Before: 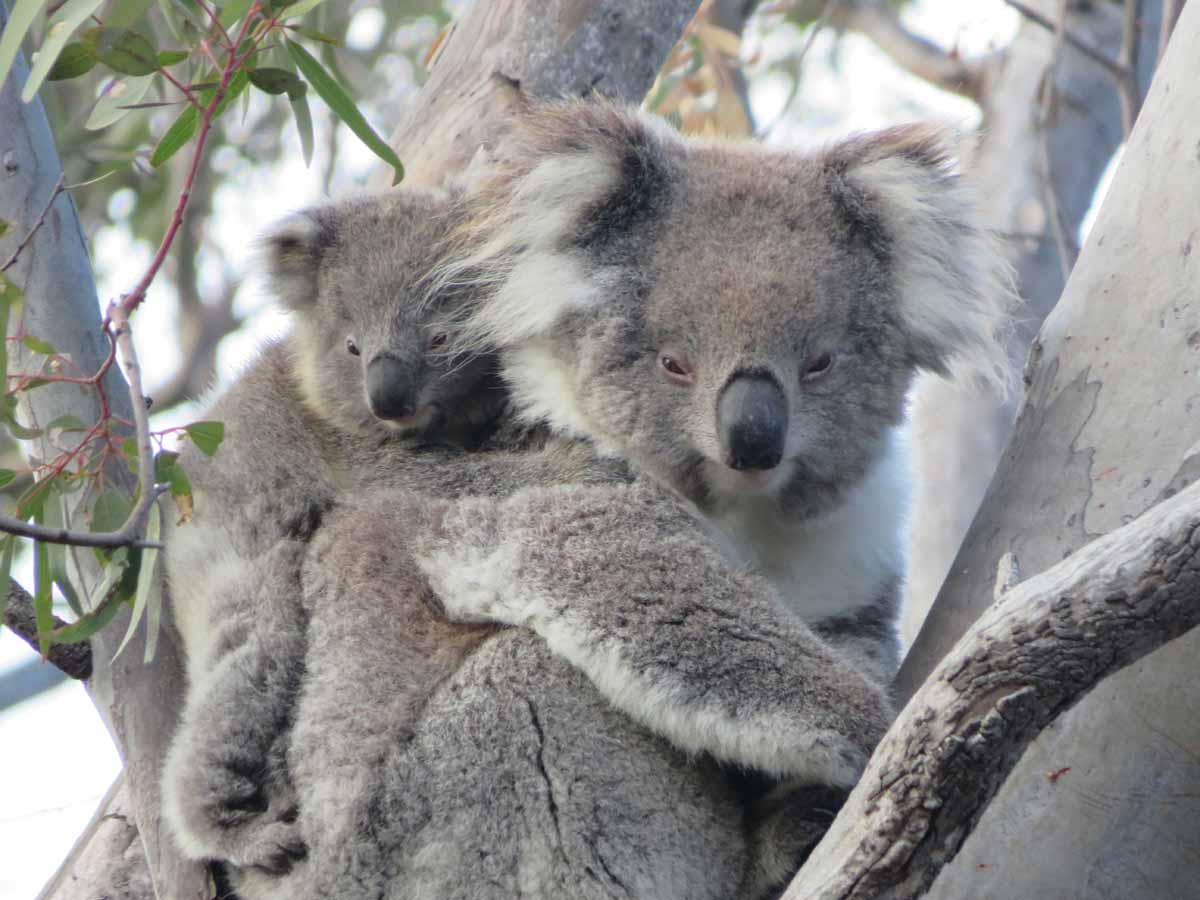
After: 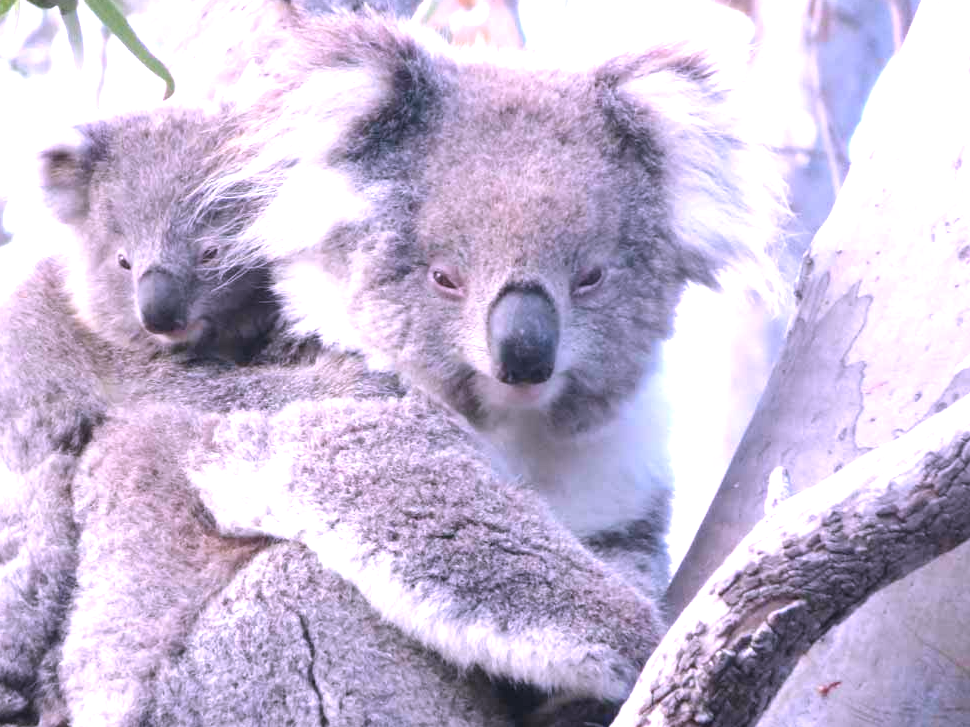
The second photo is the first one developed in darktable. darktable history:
exposure: black level correction 0, exposure 1.2 EV, compensate exposure bias true, compensate highlight preservation false
color correction: highlights a* 15.03, highlights b* -25.07
crop: left 19.159%, top 9.58%, bottom 9.58%
